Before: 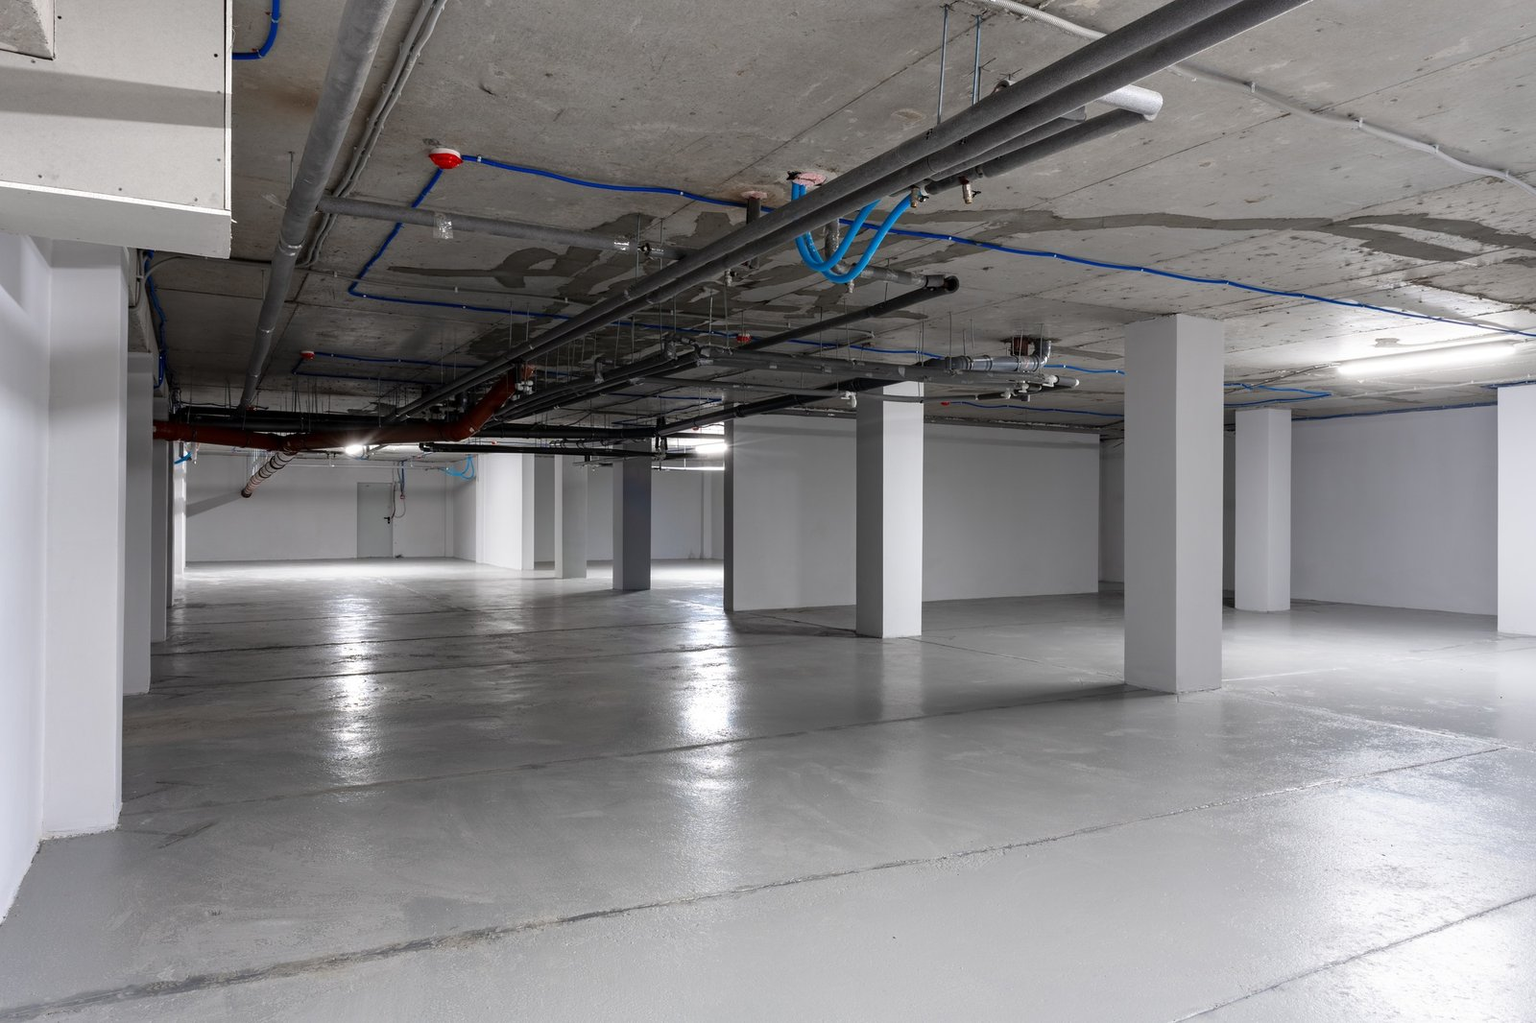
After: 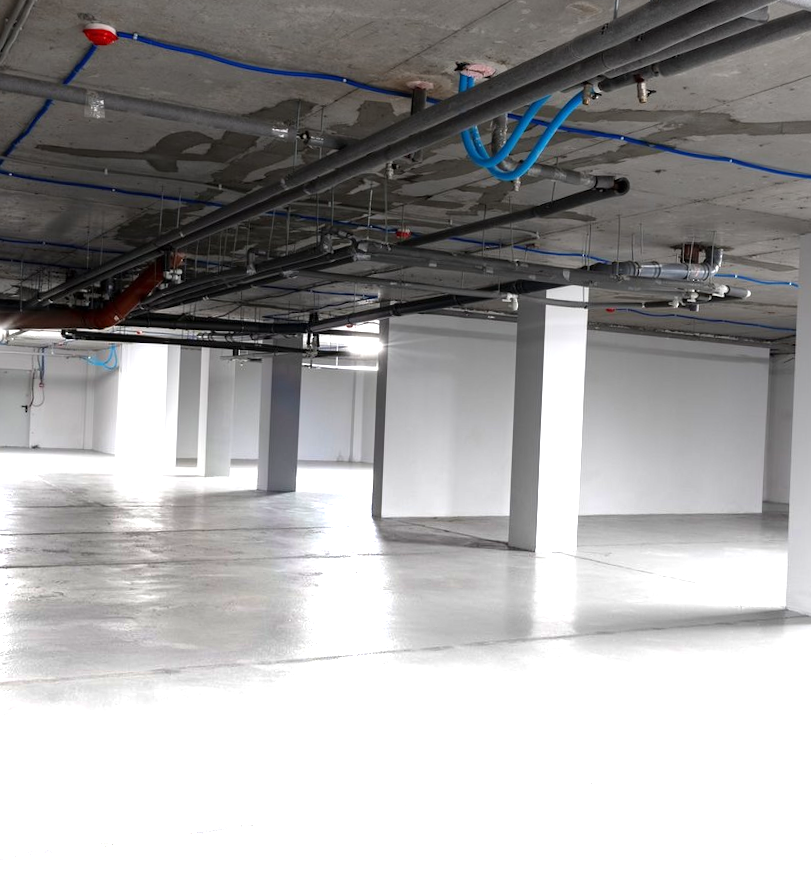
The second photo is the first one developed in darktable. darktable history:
crop and rotate: angle 0.02°, left 24.353%, top 13.219%, right 26.156%, bottom 8.224%
rotate and perspective: rotation 2.27°, automatic cropping off
graduated density: density -3.9 EV
